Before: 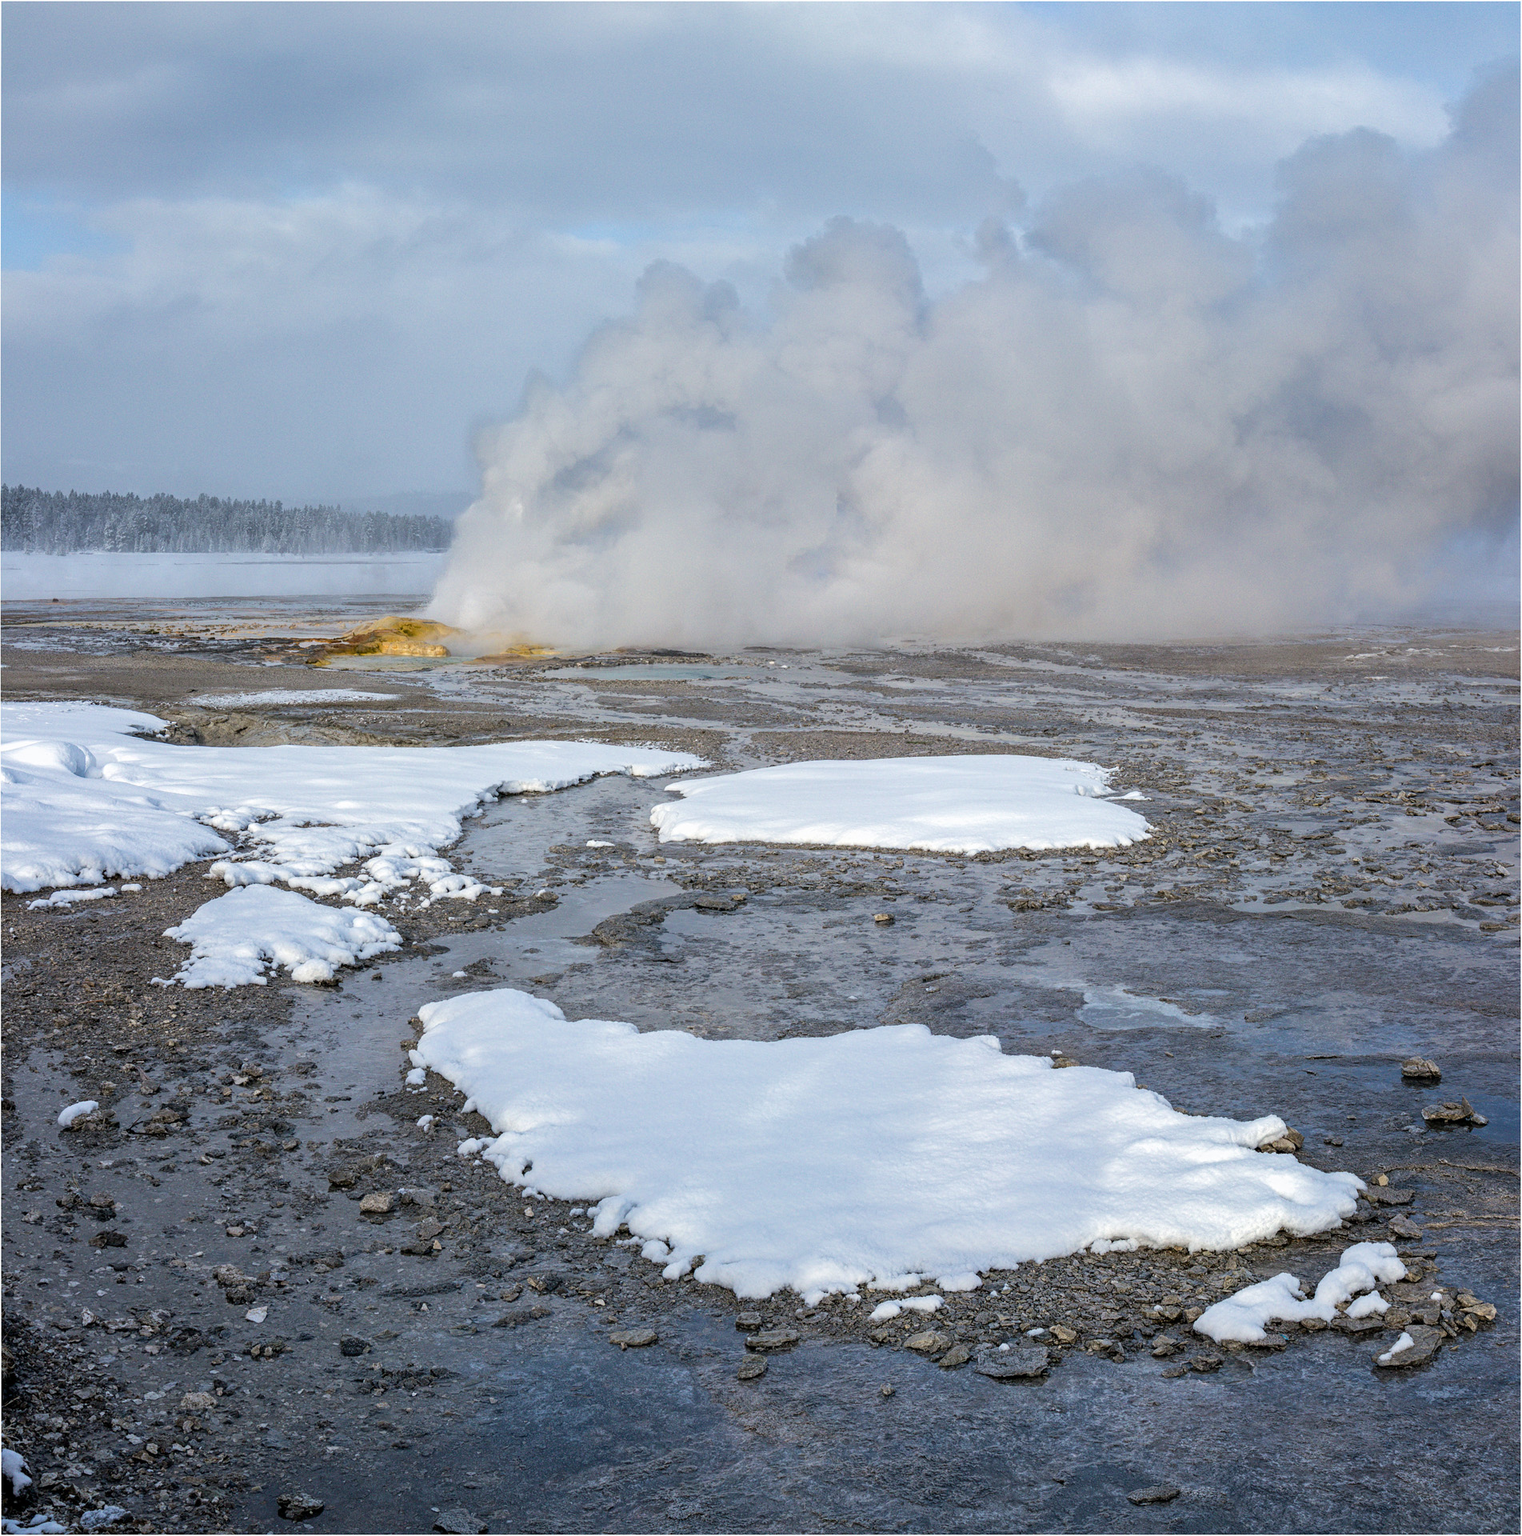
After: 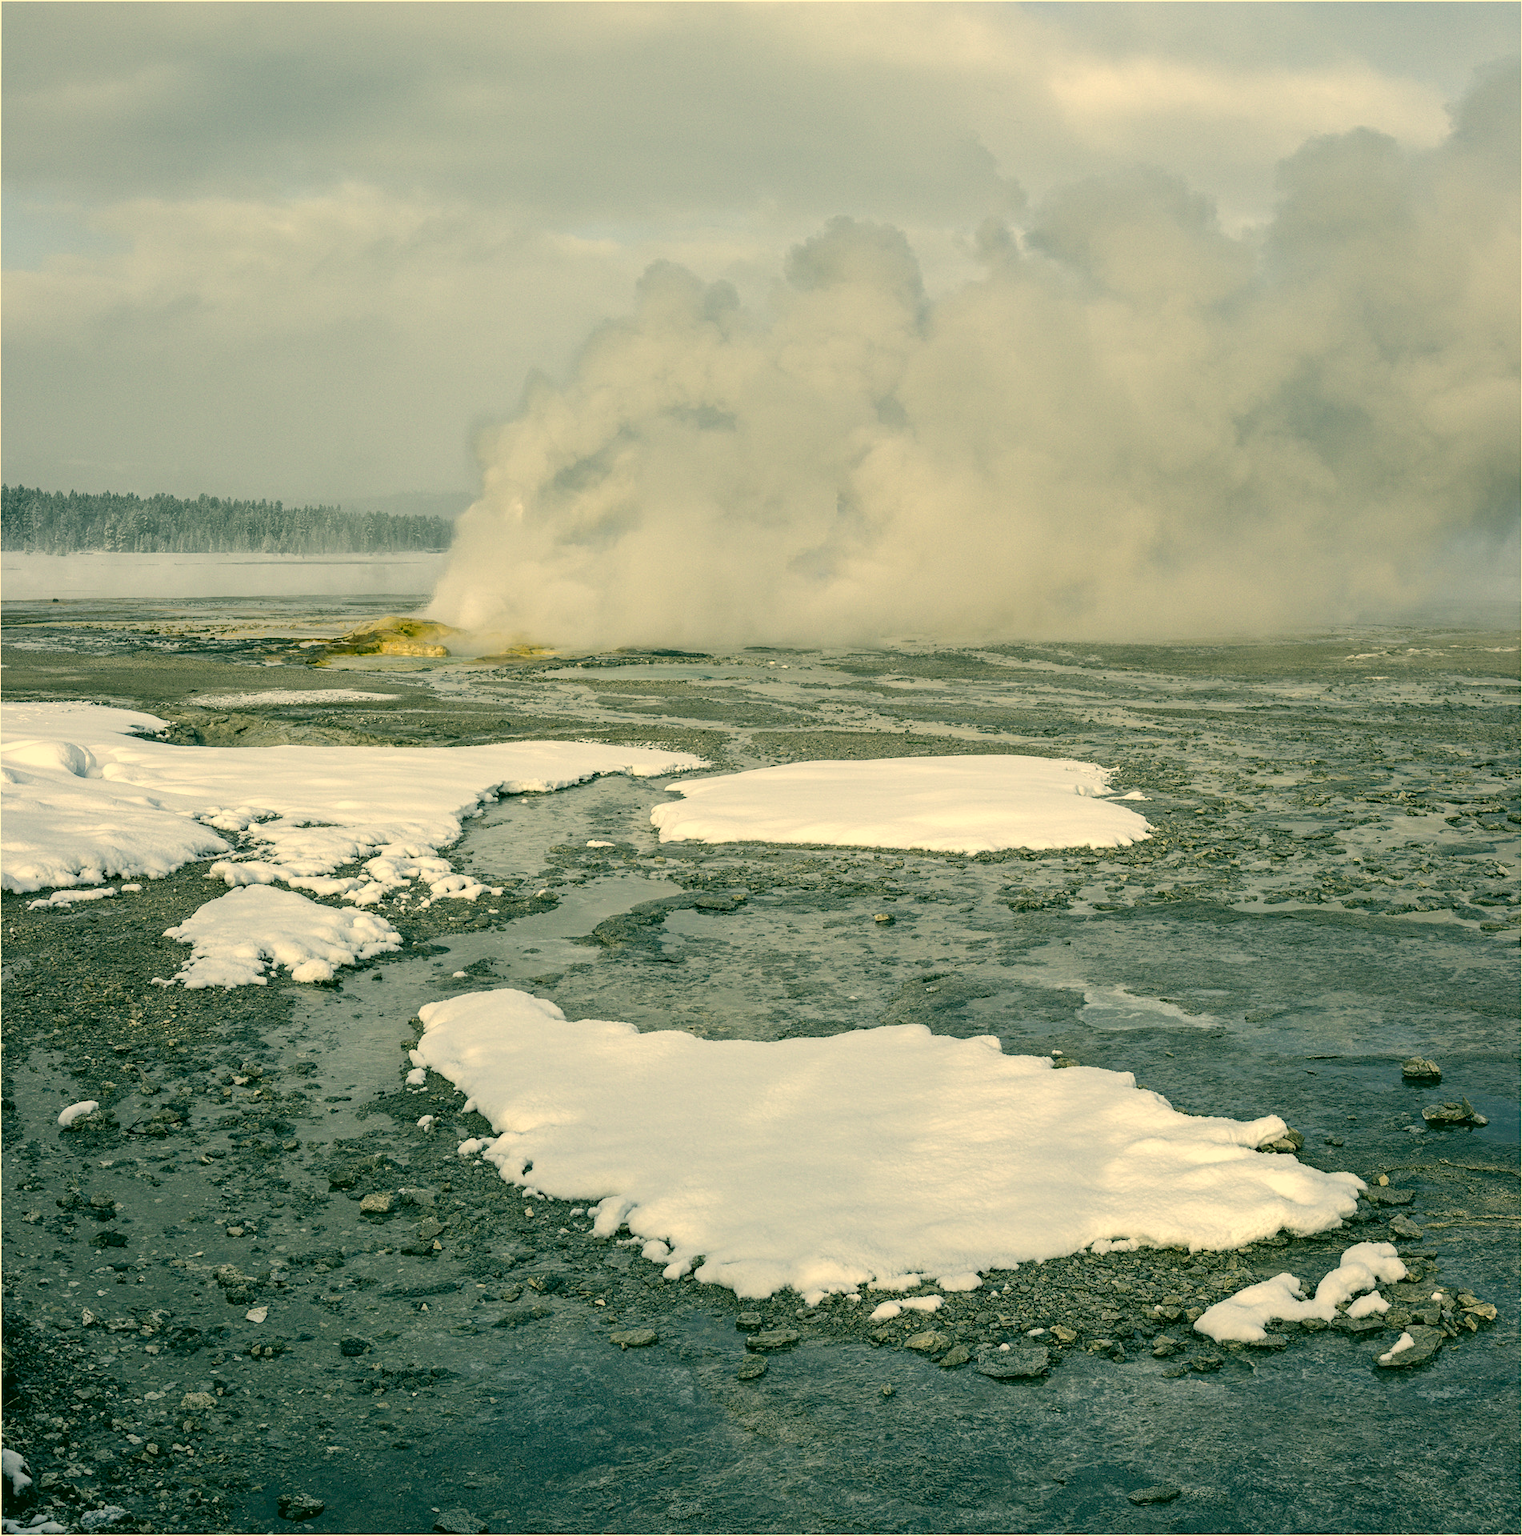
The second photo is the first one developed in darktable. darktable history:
color correction: highlights a* 5.62, highlights b* 33.57, shadows a* -25.86, shadows b* 4.02
contrast brightness saturation: contrast 0.1, saturation -0.3
white balance: red 1.004, blue 1.024
